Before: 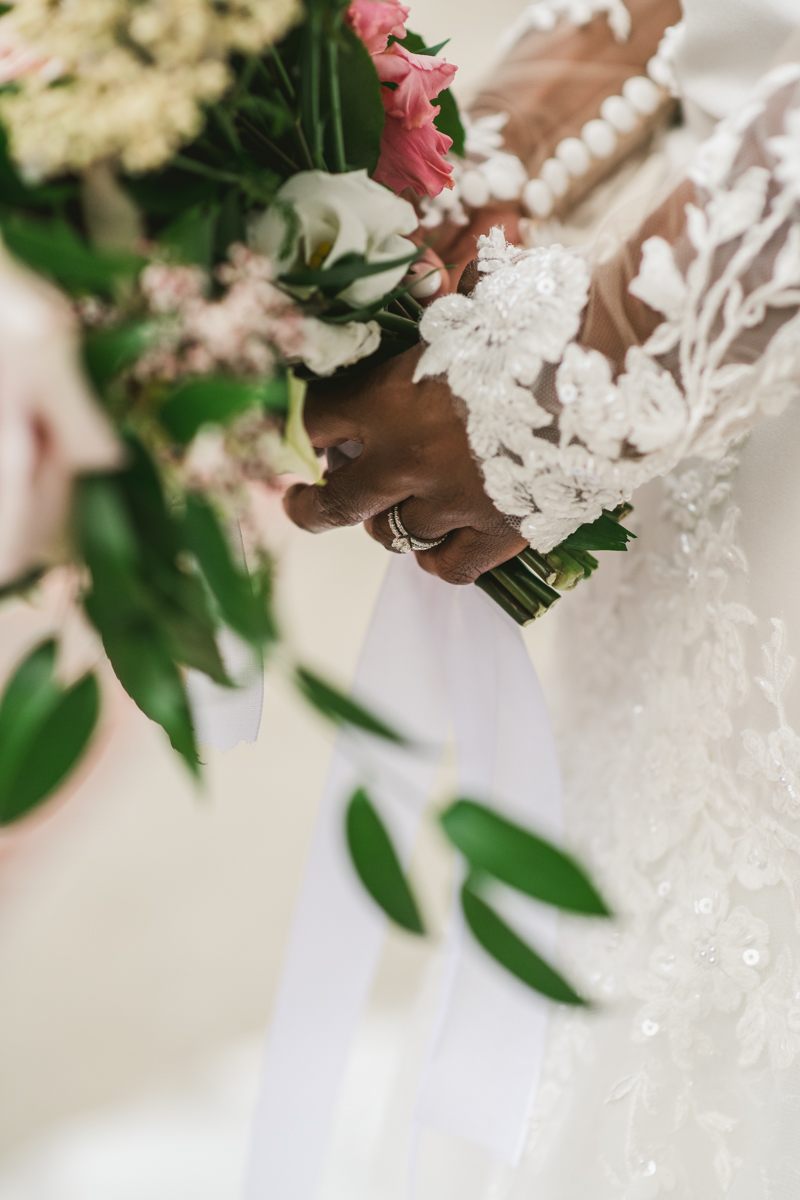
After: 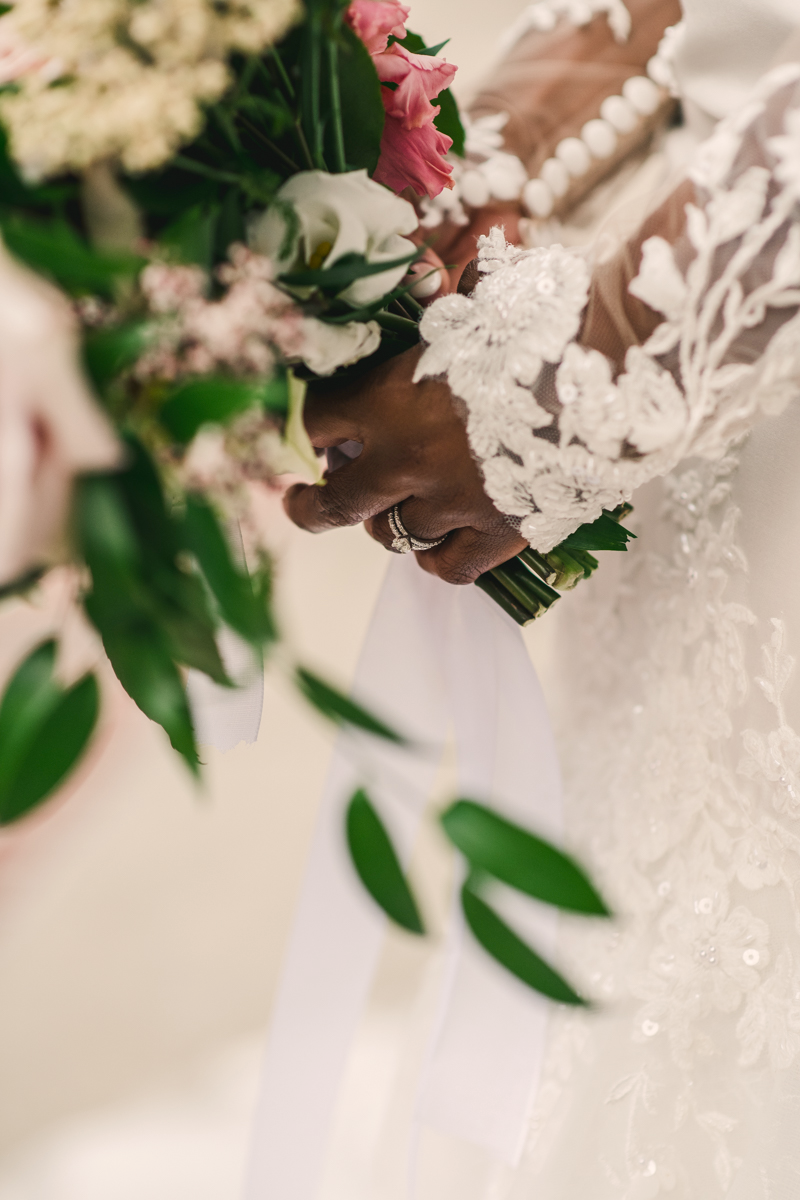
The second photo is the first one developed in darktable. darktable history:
color balance rgb: shadows lift › luminance -21.598%, shadows lift › chroma 6.618%, shadows lift › hue 269.92°, highlights gain › chroma 3.072%, highlights gain › hue 60.25°, perceptual saturation grading › global saturation -0.154%, perceptual saturation grading › highlights -32.762%, perceptual saturation grading › mid-tones 5.754%, perceptual saturation grading › shadows 16.897%, global vibrance 25.588%
